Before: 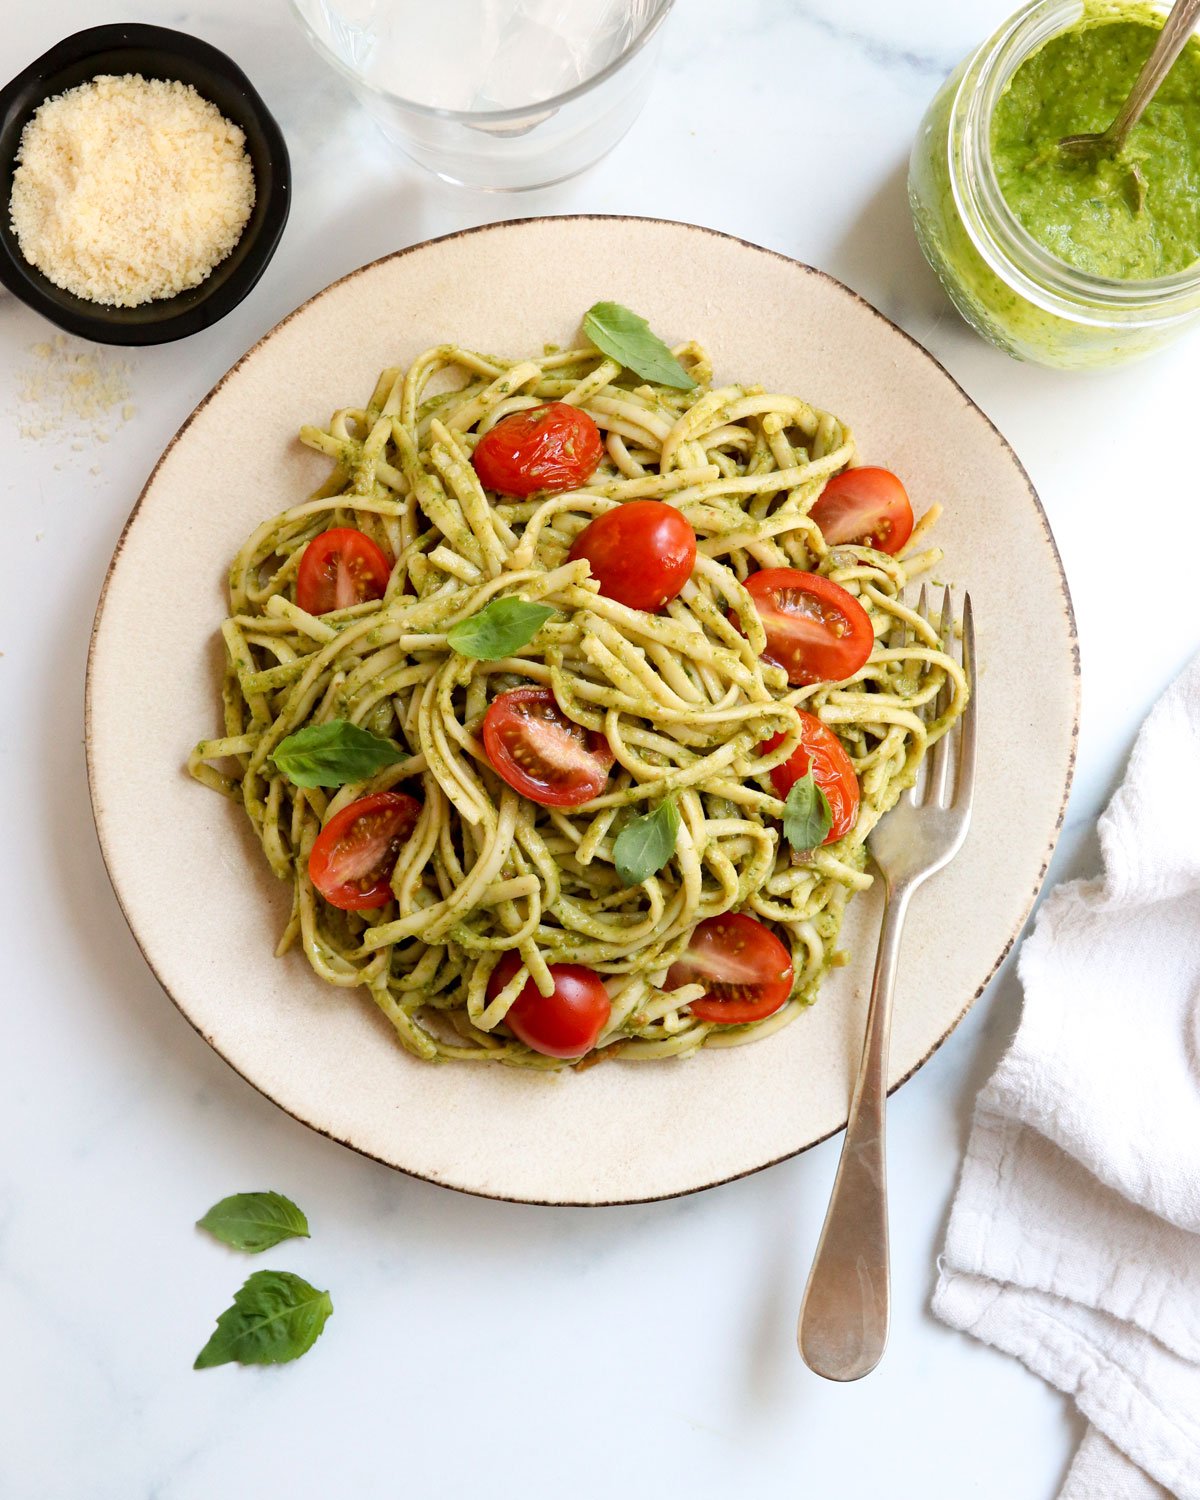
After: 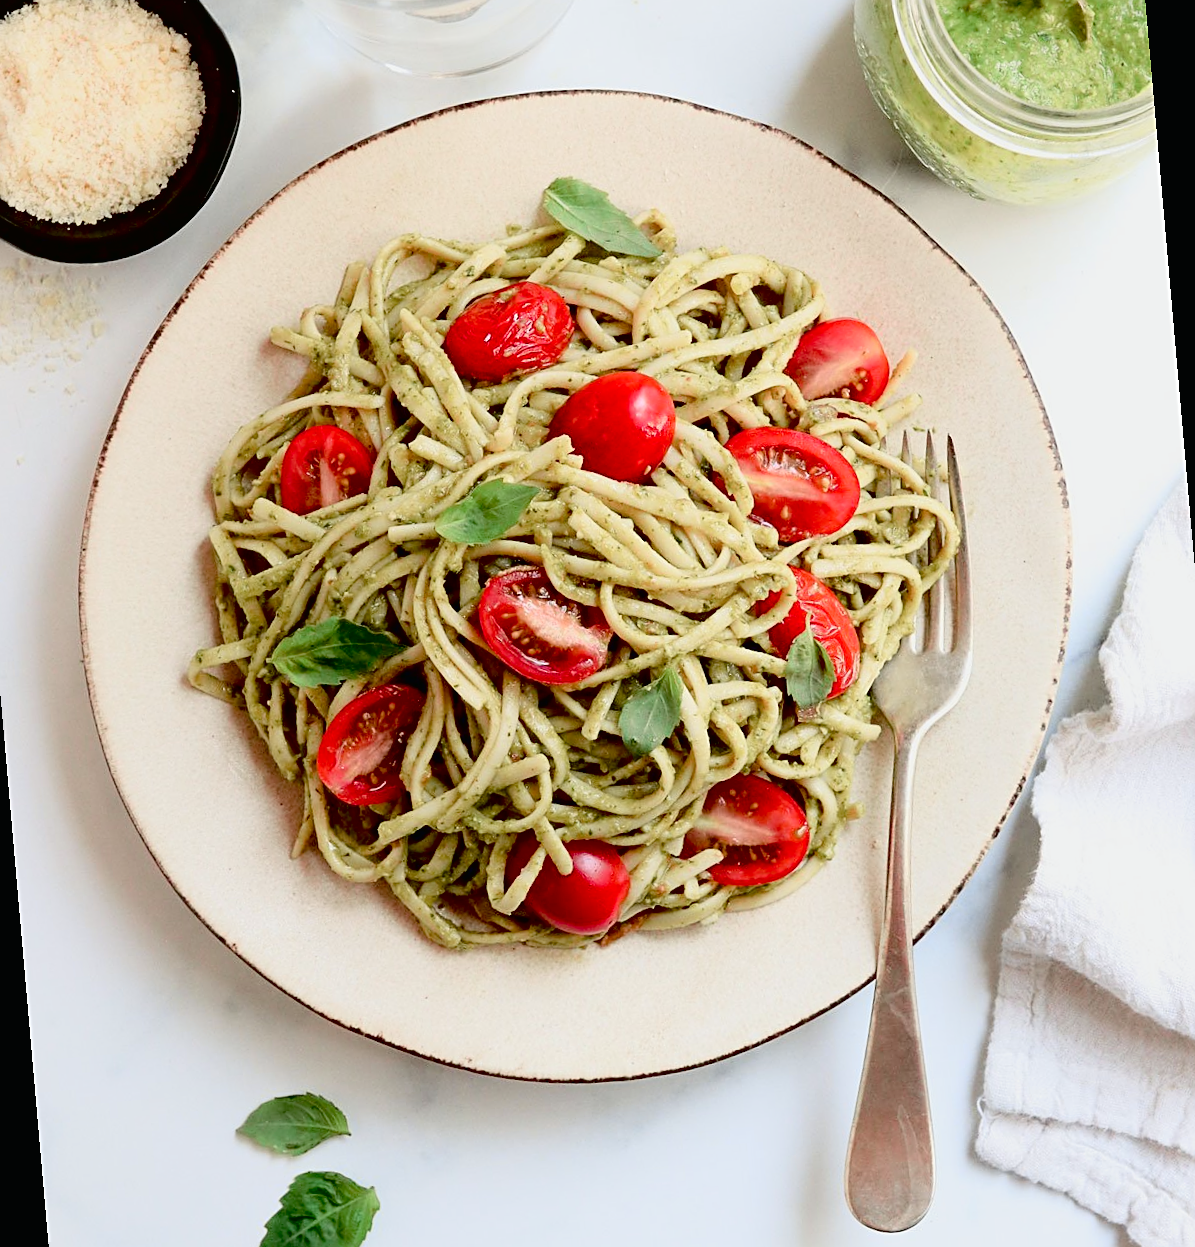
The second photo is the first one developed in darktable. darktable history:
sharpen: on, module defaults
exposure: black level correction 0.025, exposure 0.182 EV, compensate highlight preservation false
tone curve: curves: ch0 [(0, 0.009) (0.105, 0.069) (0.195, 0.154) (0.289, 0.278) (0.384, 0.391) (0.513, 0.53) (0.66, 0.667) (0.895, 0.863) (1, 0.919)]; ch1 [(0, 0) (0.161, 0.092) (0.35, 0.33) (0.403, 0.395) (0.456, 0.469) (0.502, 0.499) (0.519, 0.514) (0.576, 0.587) (0.642, 0.645) (0.701, 0.742) (1, 0.942)]; ch2 [(0, 0) (0.371, 0.362) (0.437, 0.437) (0.501, 0.5) (0.53, 0.528) (0.569, 0.551) (0.619, 0.58) (0.883, 0.752) (1, 0.929)], color space Lab, independent channels, preserve colors none
rotate and perspective: rotation -5°, crop left 0.05, crop right 0.952, crop top 0.11, crop bottom 0.89
